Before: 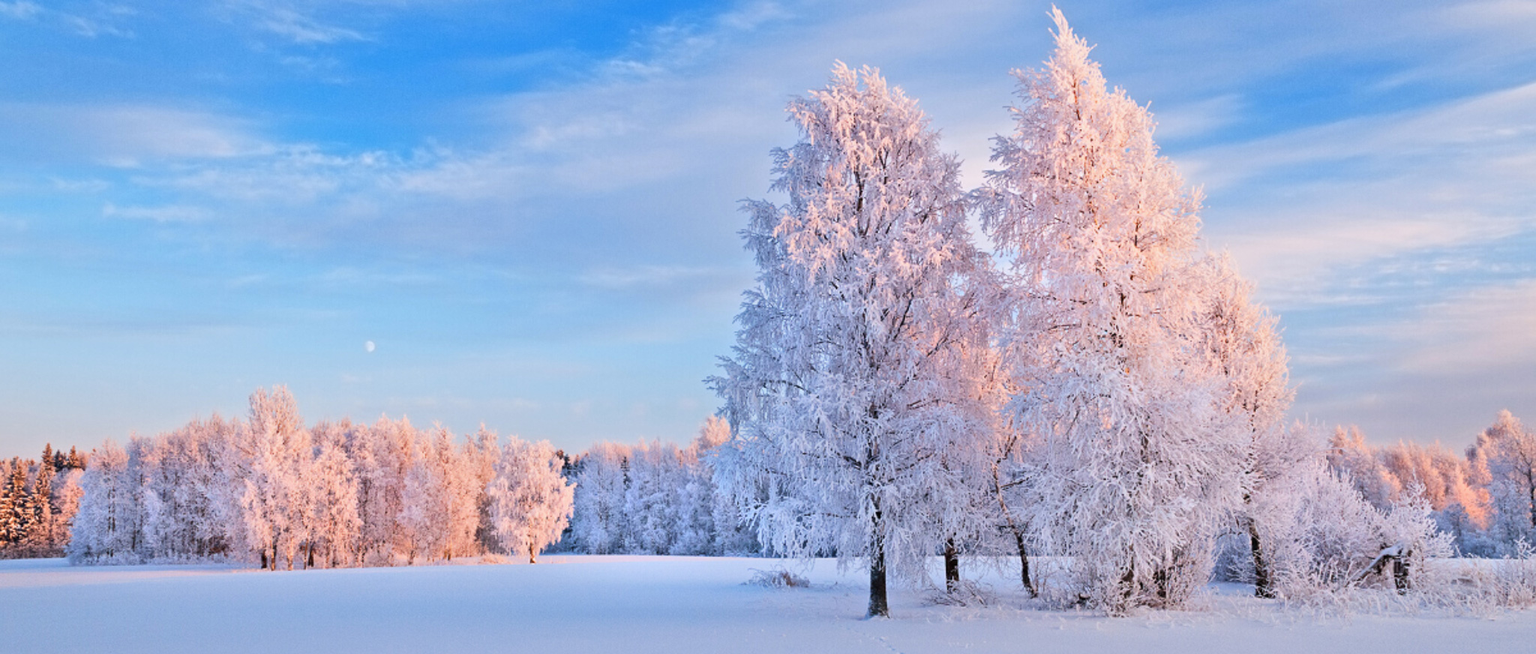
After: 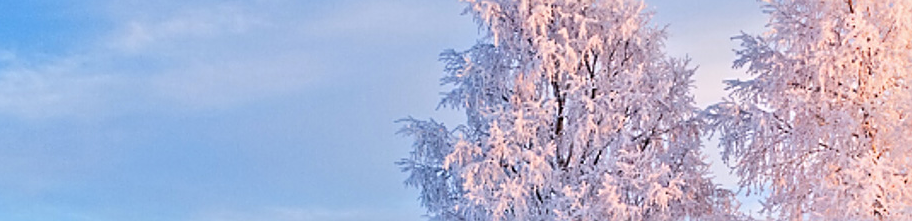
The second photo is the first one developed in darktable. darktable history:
sharpen: amount 0.49
crop: left 28.703%, top 16.871%, right 26.734%, bottom 57.708%
